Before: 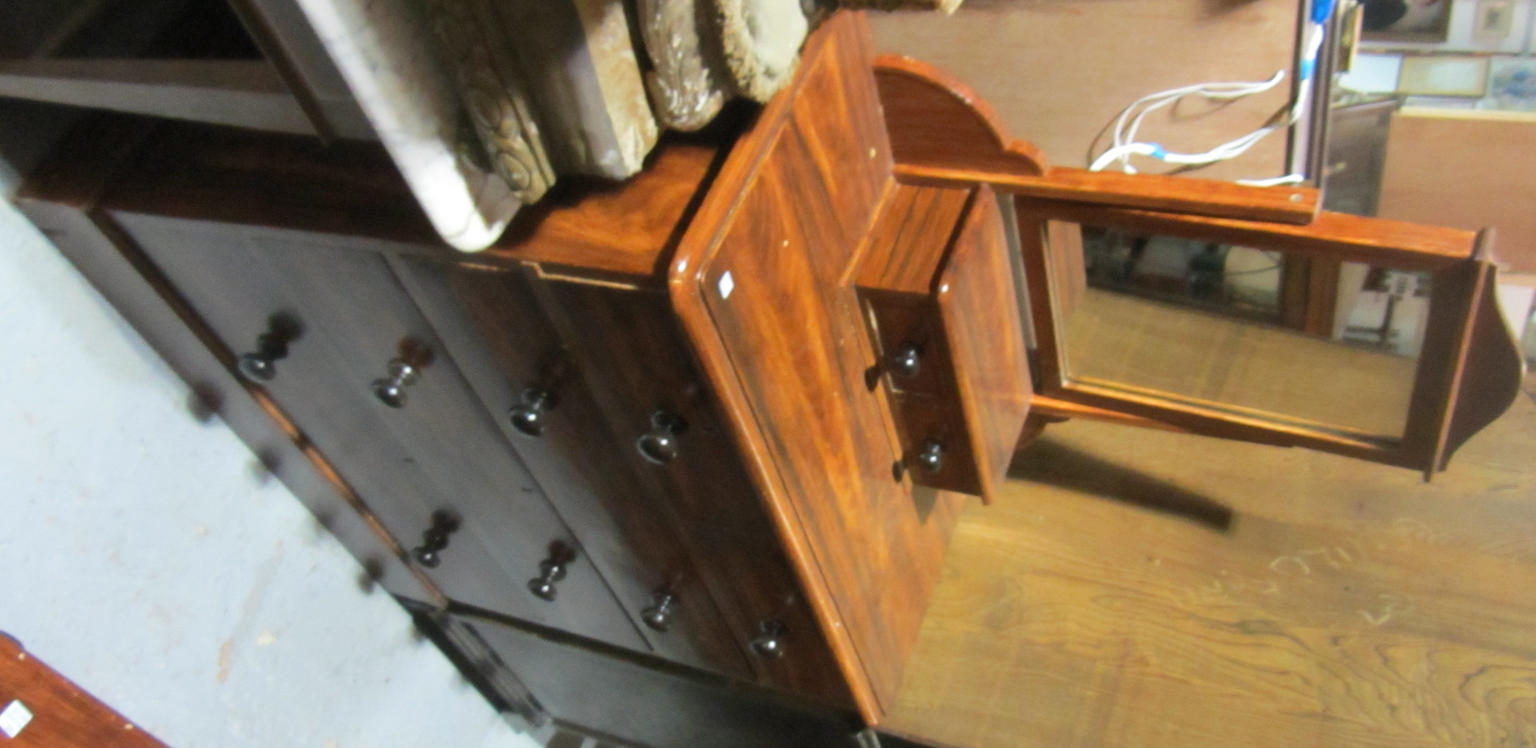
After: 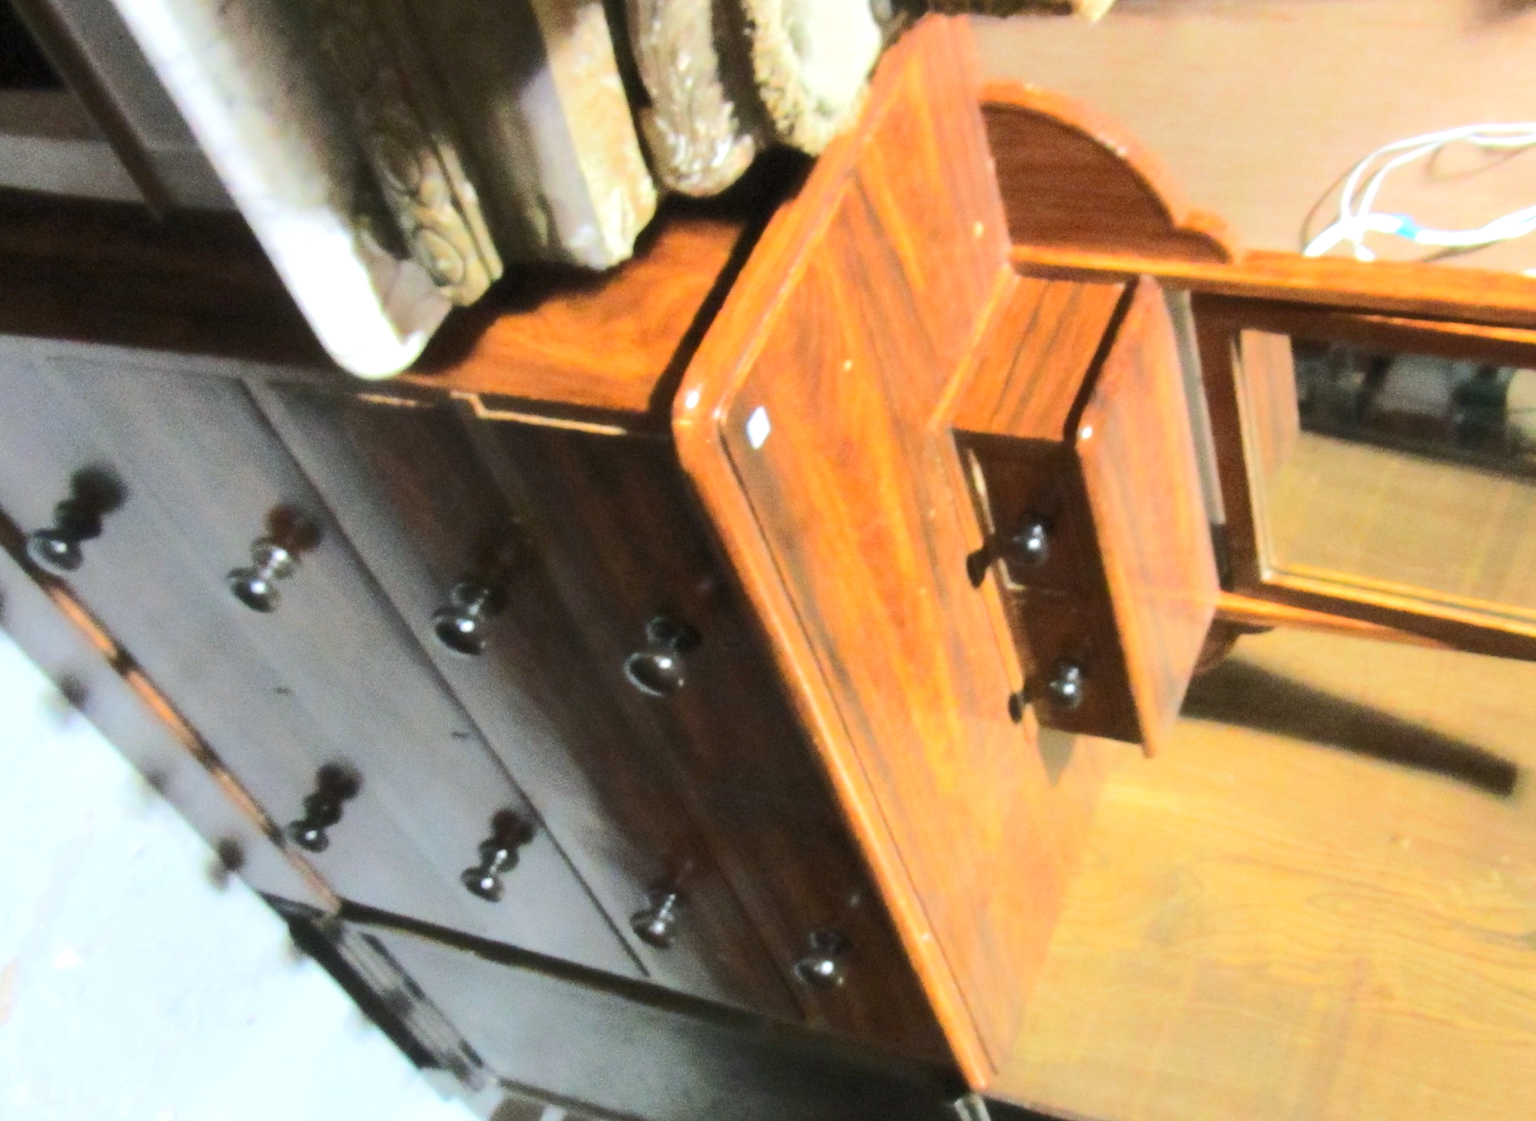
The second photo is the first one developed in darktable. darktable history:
crop and rotate: left 14.385%, right 18.948%
white balance: red 0.98, blue 1.034
exposure: black level correction 0.001, exposure 0.5 EV, compensate exposure bias true, compensate highlight preservation false
rgb curve: curves: ch0 [(0, 0) (0.284, 0.292) (0.505, 0.644) (1, 1)], compensate middle gray true
